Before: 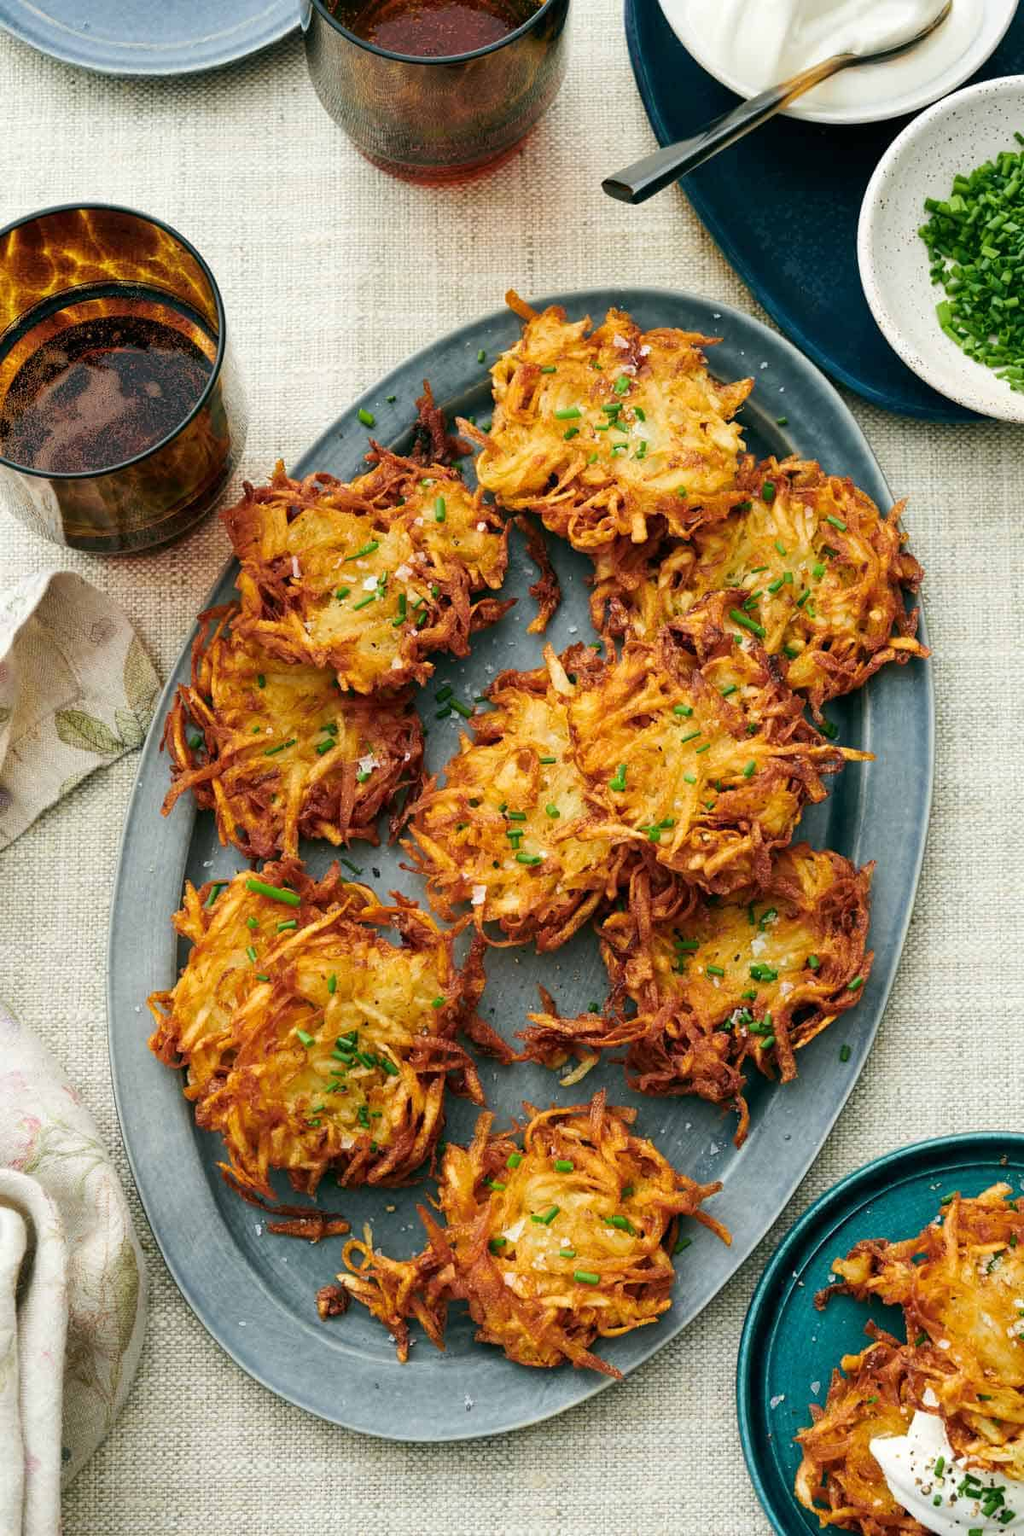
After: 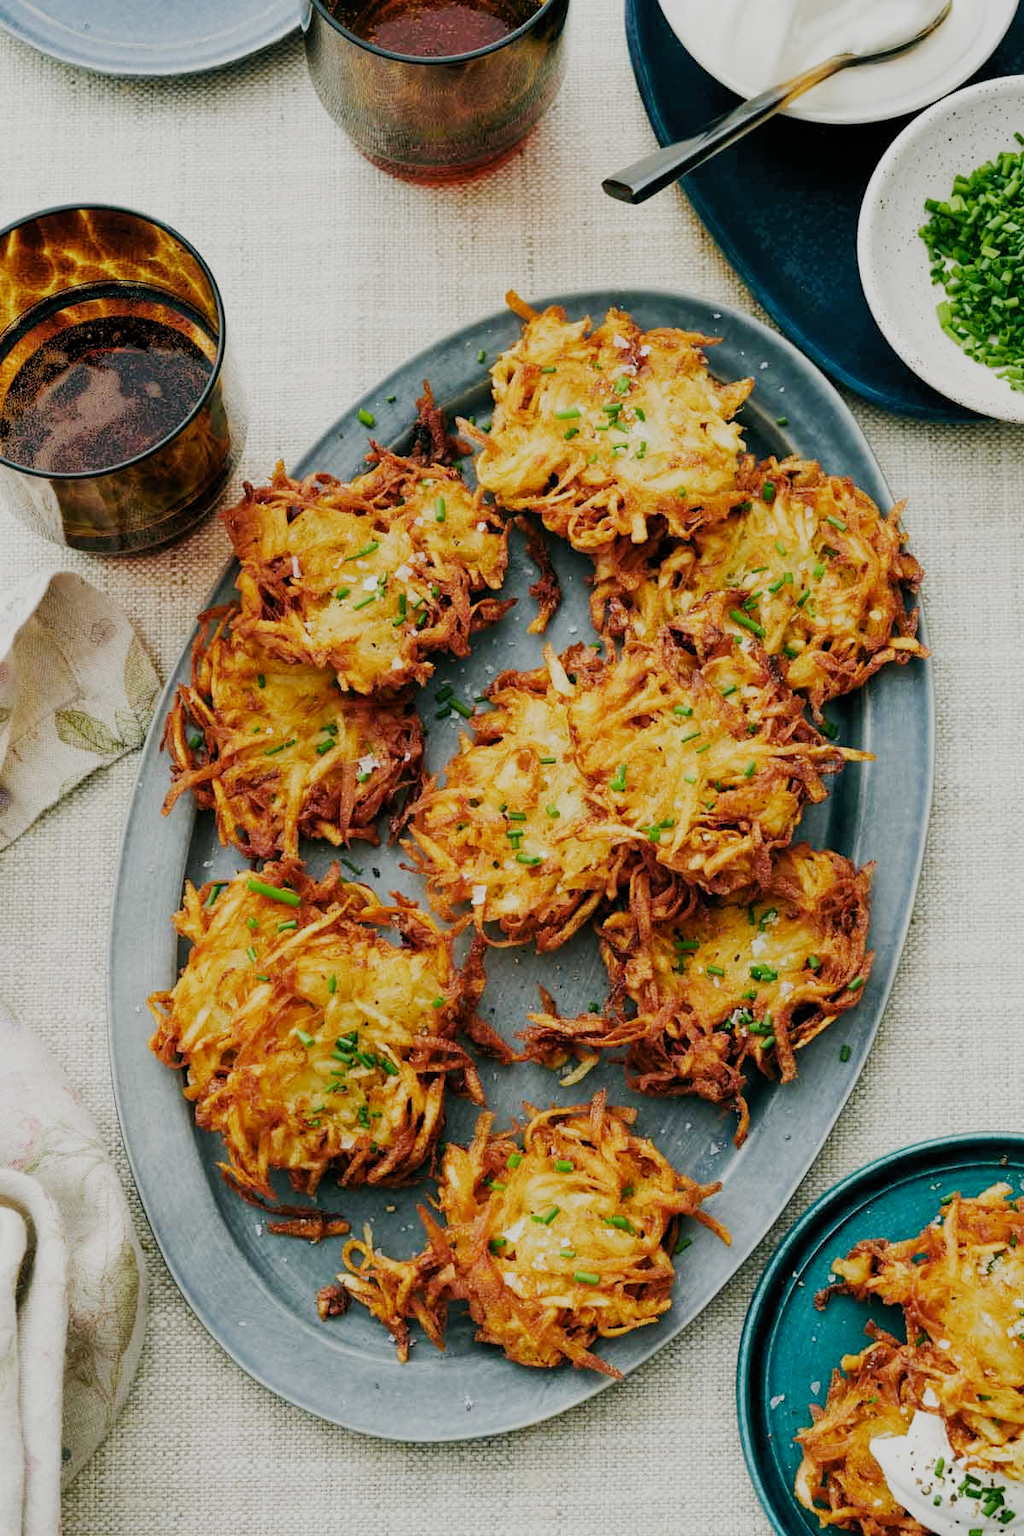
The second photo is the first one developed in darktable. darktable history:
exposure: exposure 0.2 EV, compensate exposure bias true, compensate highlight preservation false
filmic rgb: black relative exposure -7.65 EV, white relative exposure 4.56 EV, hardness 3.61, preserve chrominance no, color science v5 (2021), contrast in shadows safe, contrast in highlights safe
